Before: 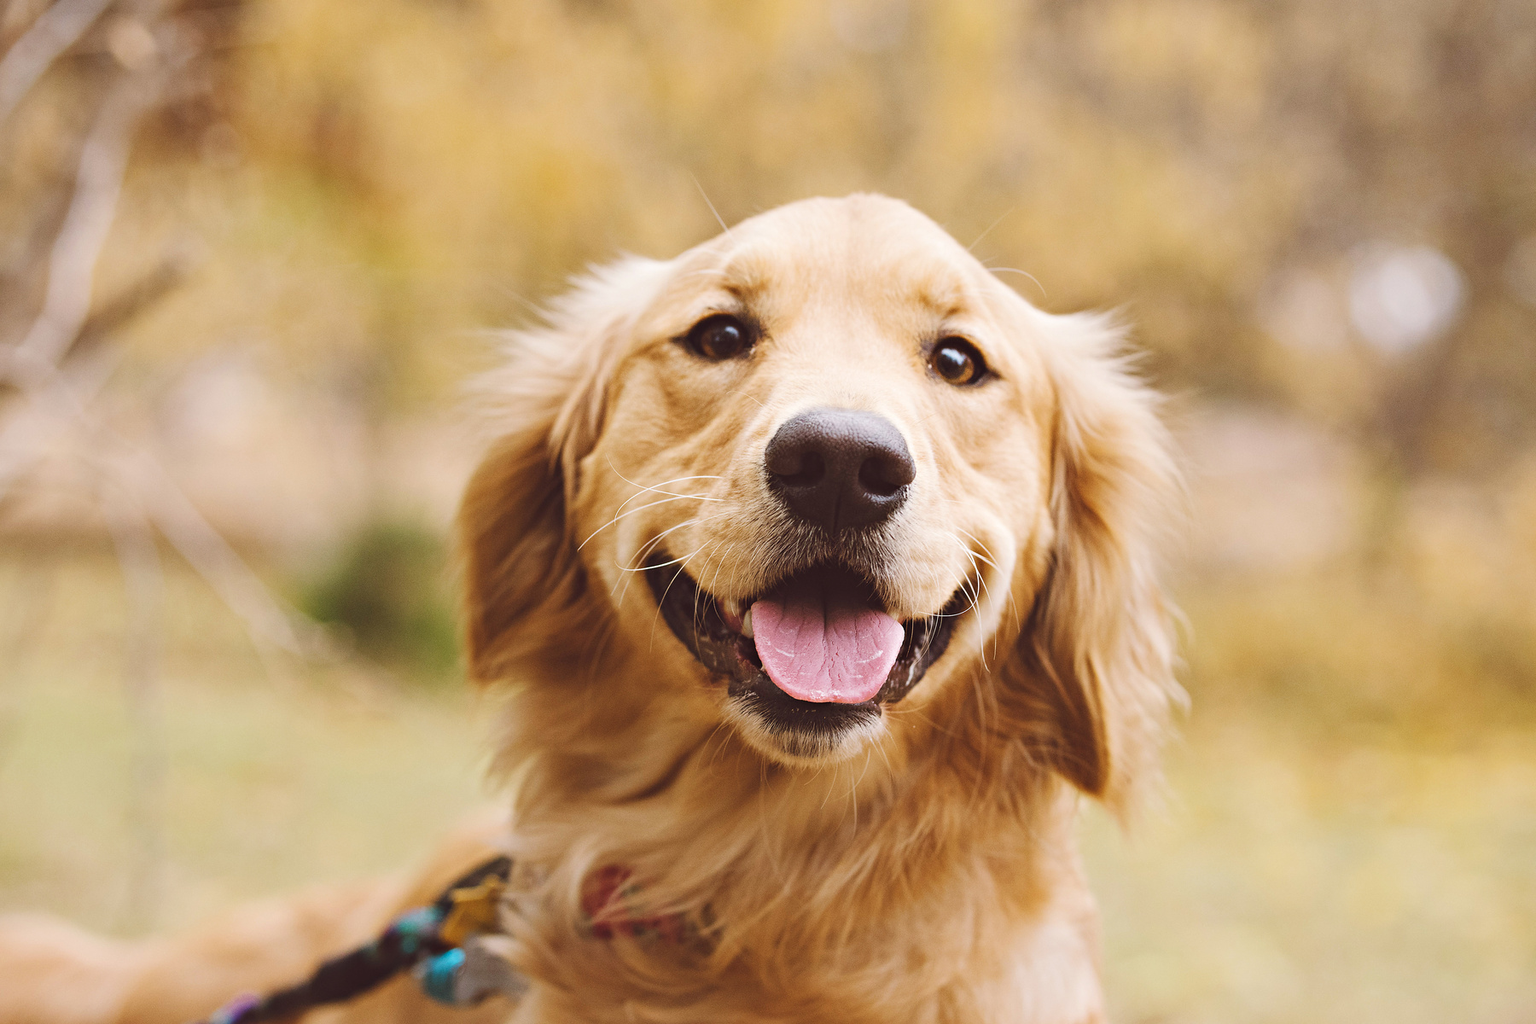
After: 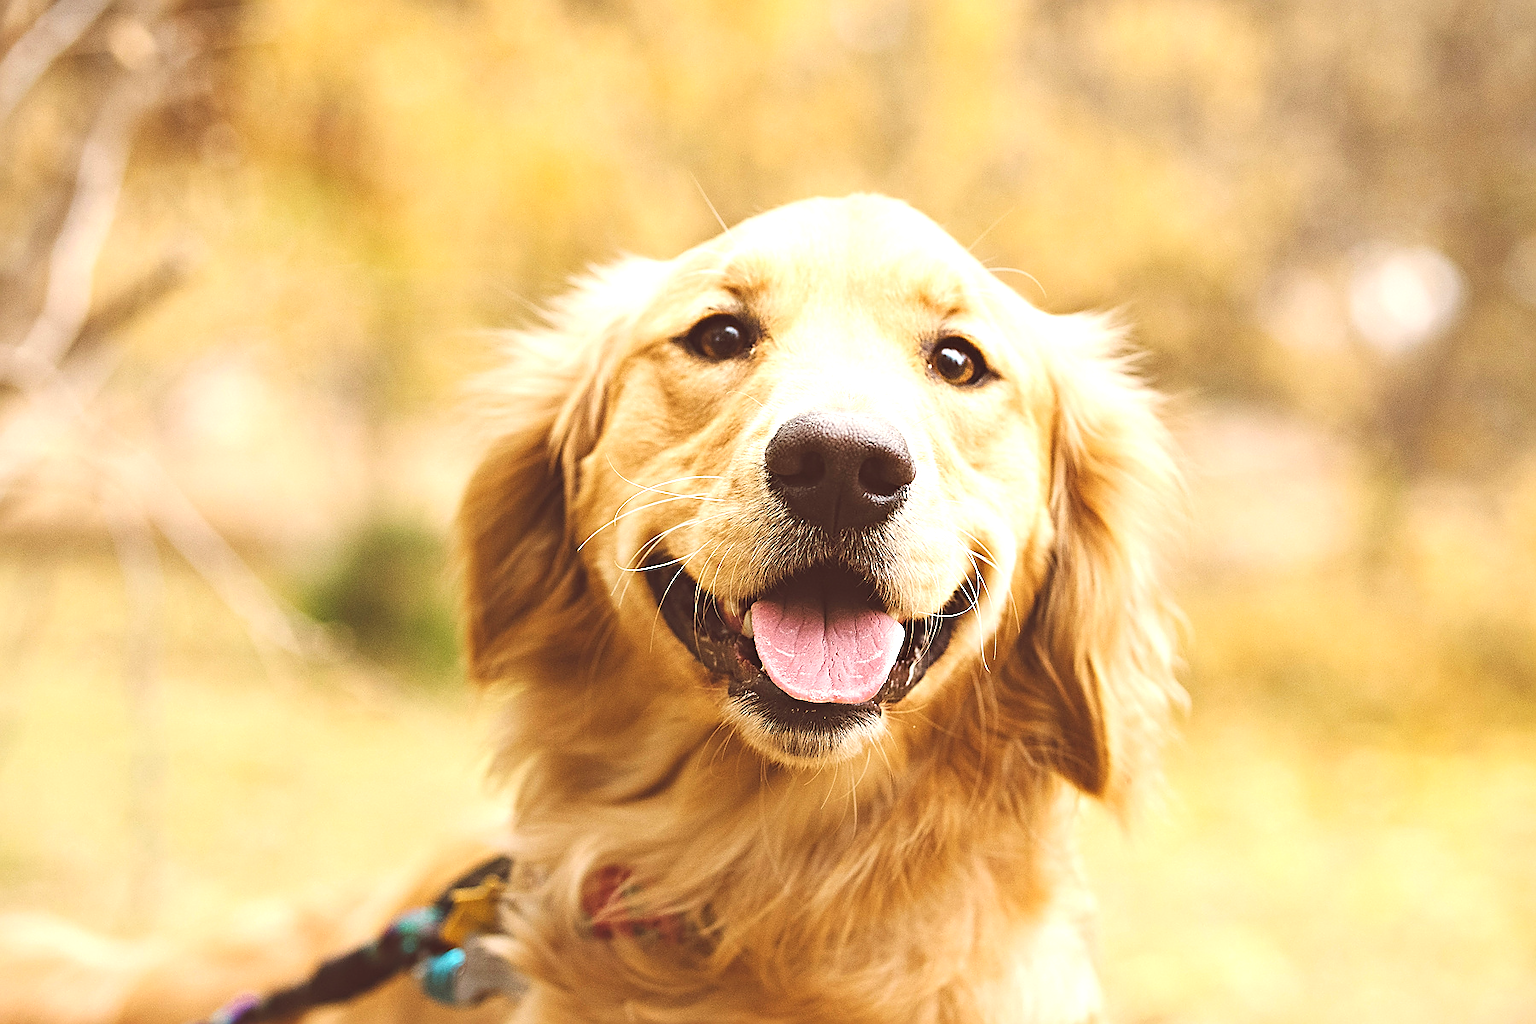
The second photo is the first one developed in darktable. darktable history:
color balance: lift [1.005, 1.002, 0.998, 0.998], gamma [1, 1.021, 1.02, 0.979], gain [0.923, 1.066, 1.056, 0.934]
exposure: black level correction 0, exposure 0.7 EV, compensate exposure bias true, compensate highlight preservation false
sharpen: radius 1.4, amount 1.25, threshold 0.7
shadows and highlights: shadows -10, white point adjustment 1.5, highlights 10
